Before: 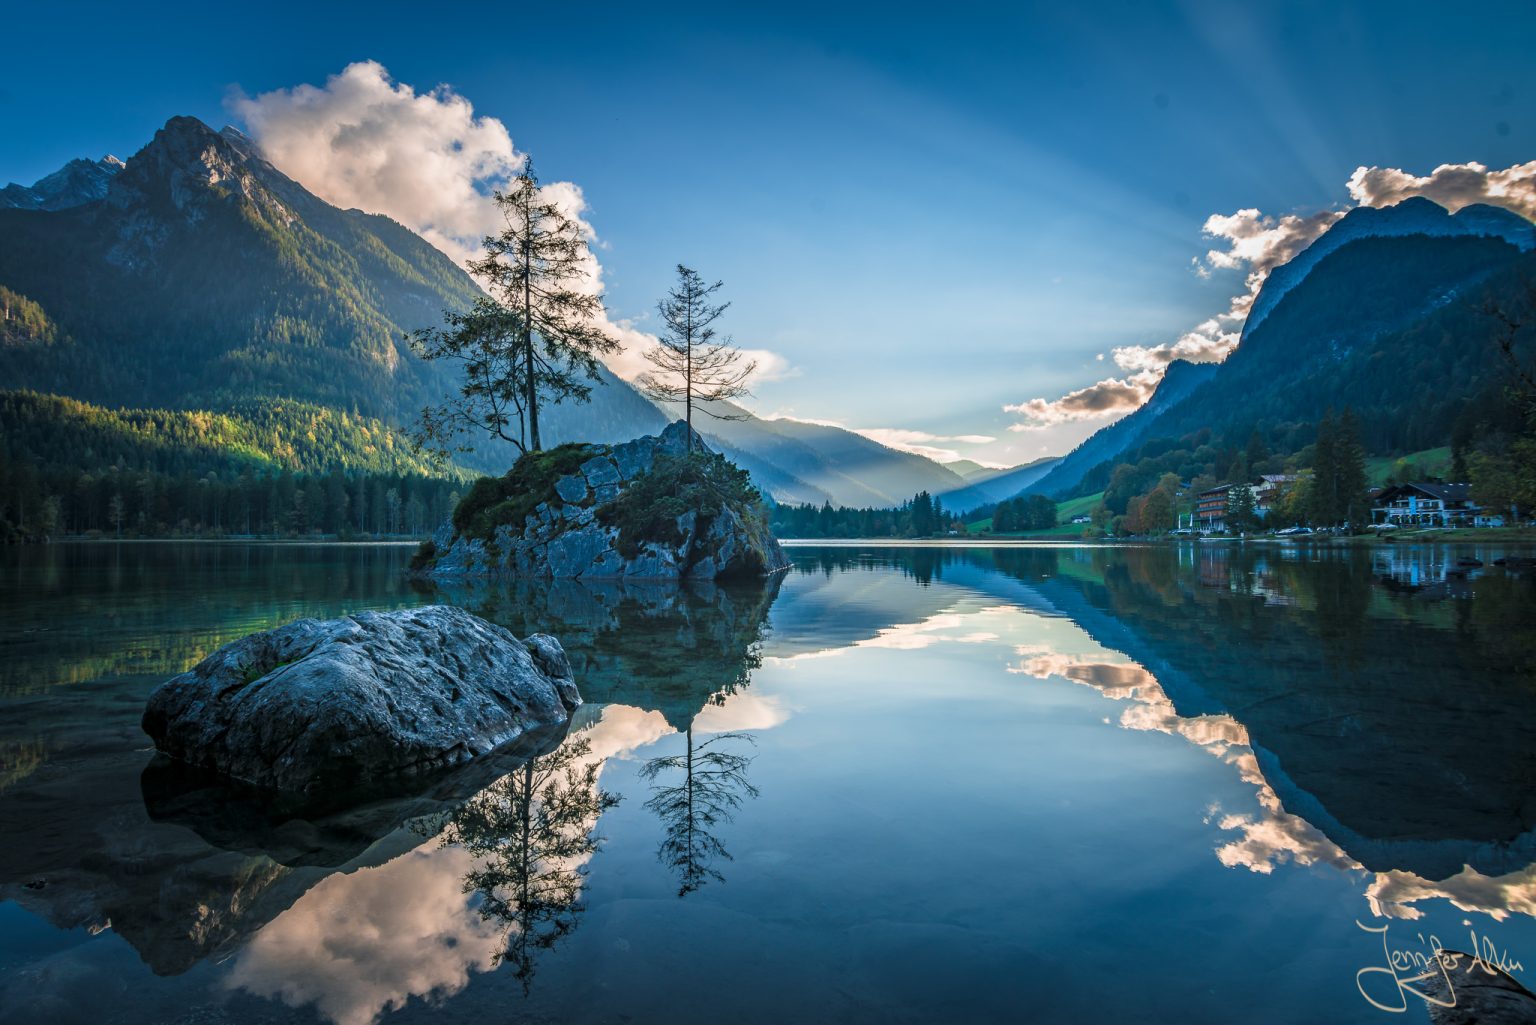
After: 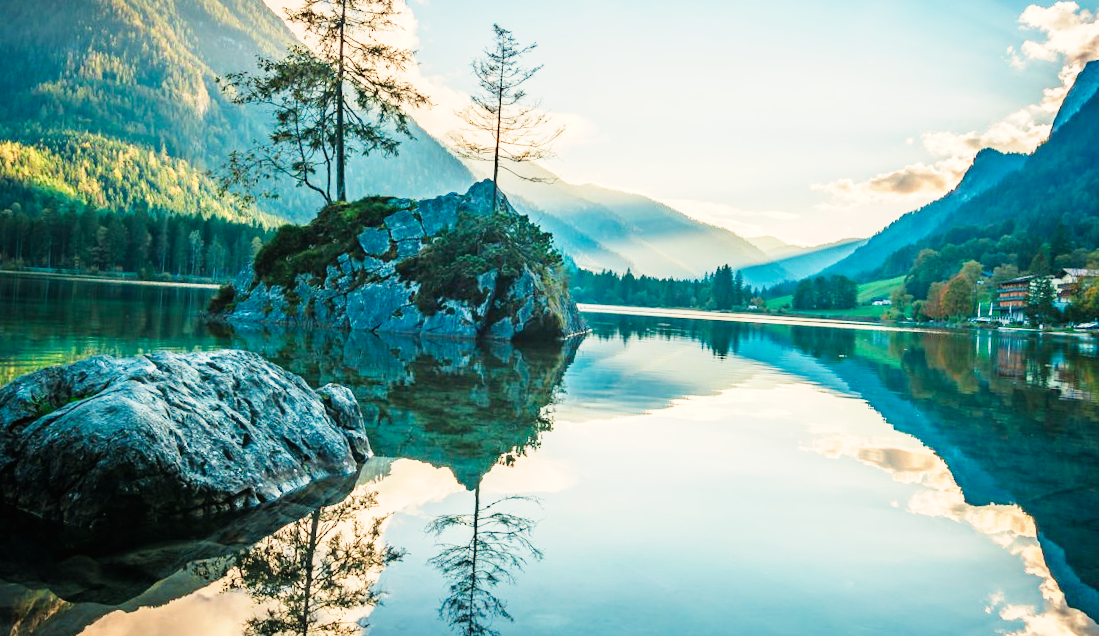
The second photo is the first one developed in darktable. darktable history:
white balance: red 1.123, blue 0.83
exposure: exposure 0.2 EV, compensate highlight preservation false
crop and rotate: angle -3.37°, left 9.79%, top 20.73%, right 12.42%, bottom 11.82%
contrast equalizer: octaves 7, y [[0.6 ×6], [0.55 ×6], [0 ×6], [0 ×6], [0 ×6]], mix -0.3
base curve: curves: ch0 [(0, 0) (0, 0.001) (0.001, 0.001) (0.004, 0.002) (0.007, 0.004) (0.015, 0.013) (0.033, 0.045) (0.052, 0.096) (0.075, 0.17) (0.099, 0.241) (0.163, 0.42) (0.219, 0.55) (0.259, 0.616) (0.327, 0.722) (0.365, 0.765) (0.522, 0.873) (0.547, 0.881) (0.689, 0.919) (0.826, 0.952) (1, 1)], preserve colors none
